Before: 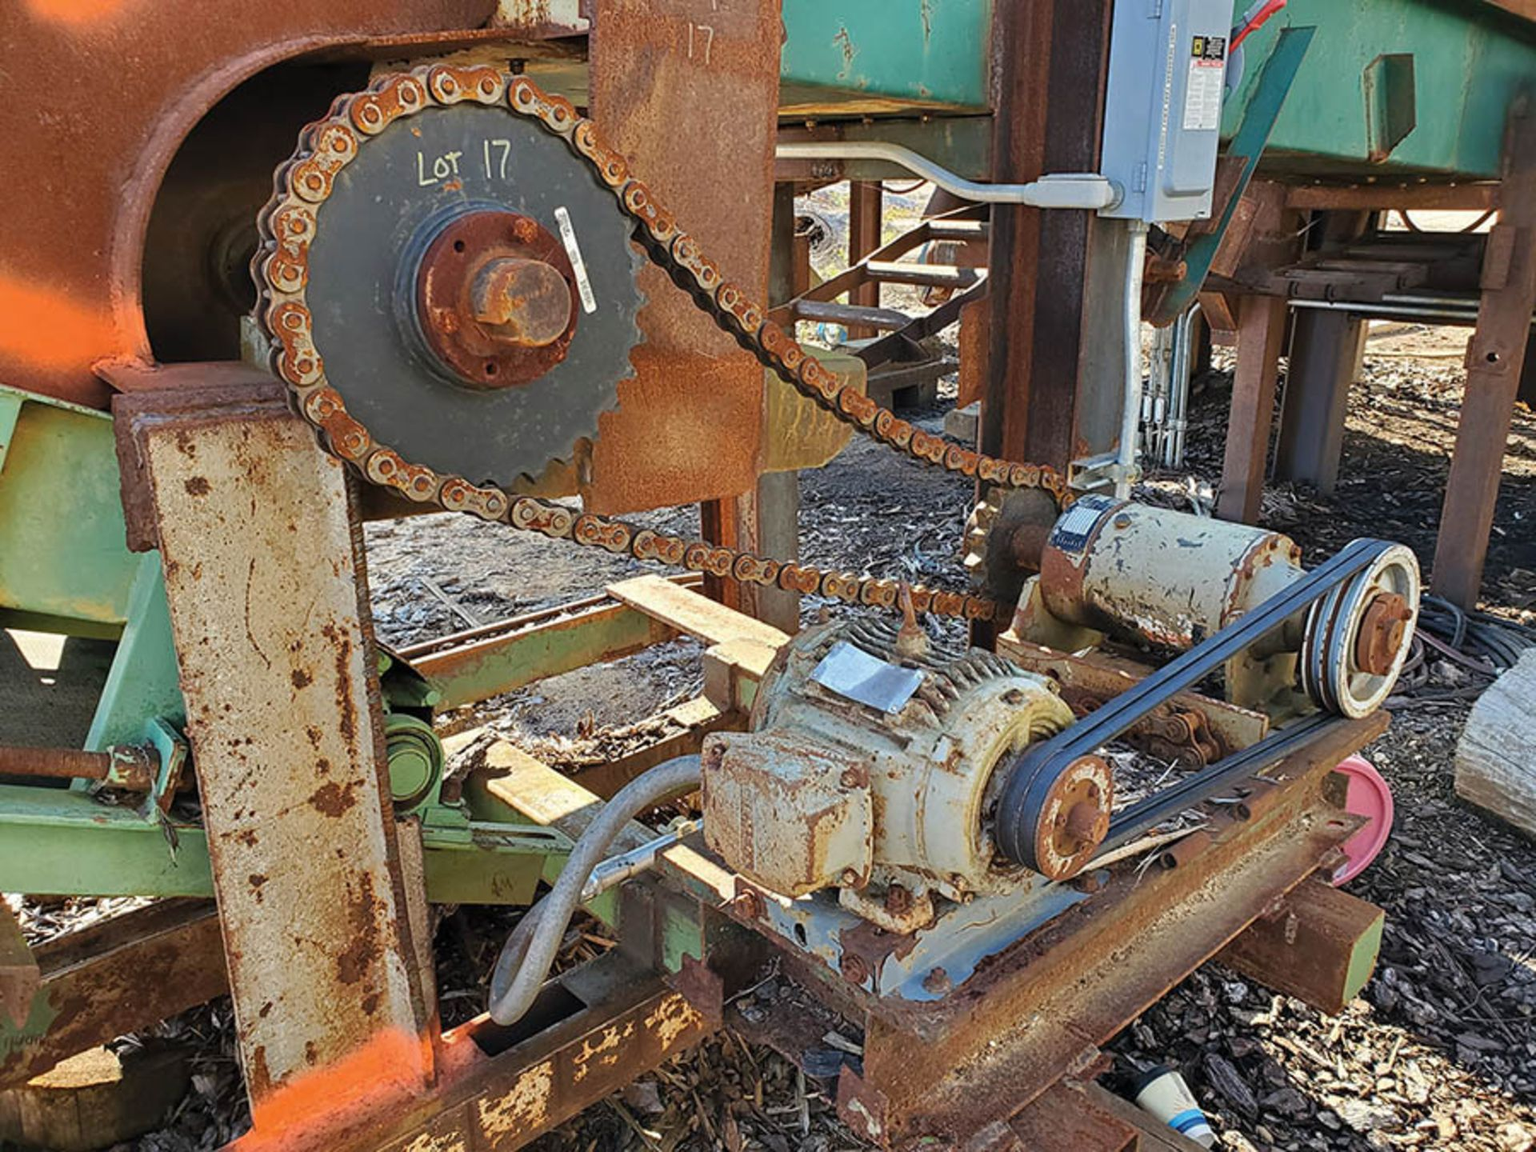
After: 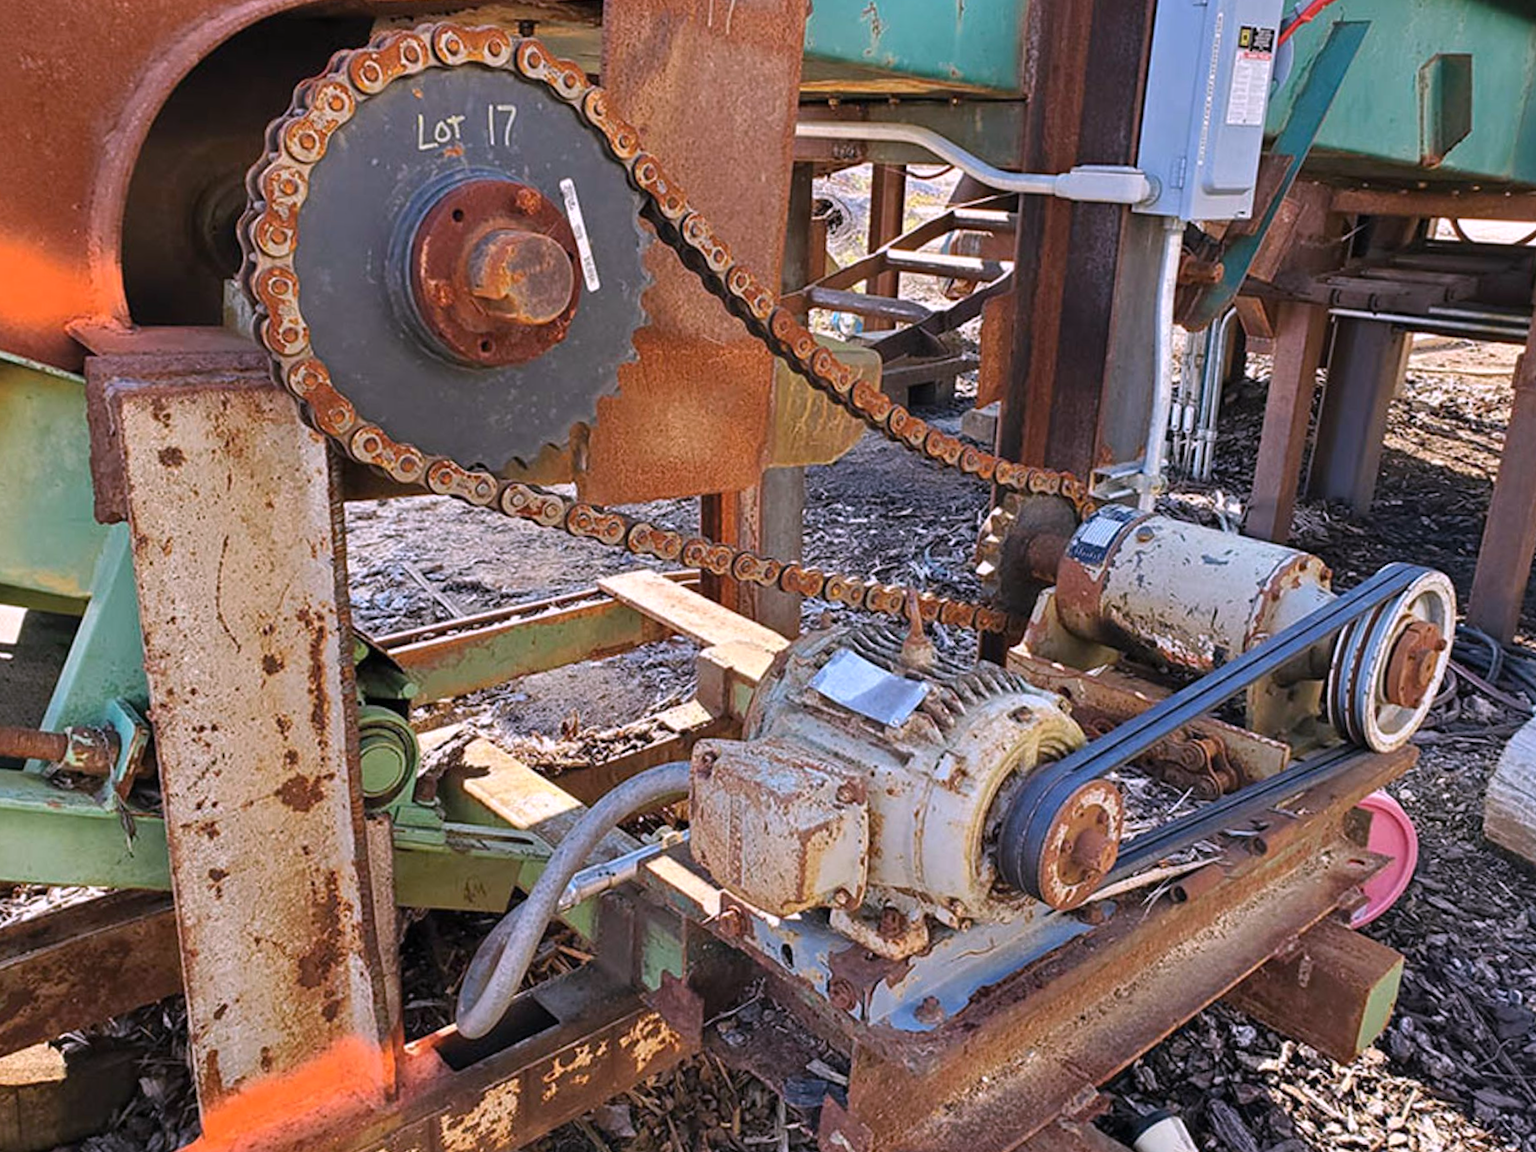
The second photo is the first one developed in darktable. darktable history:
crop and rotate: angle -2.38°
white balance: red 1.066, blue 1.119
